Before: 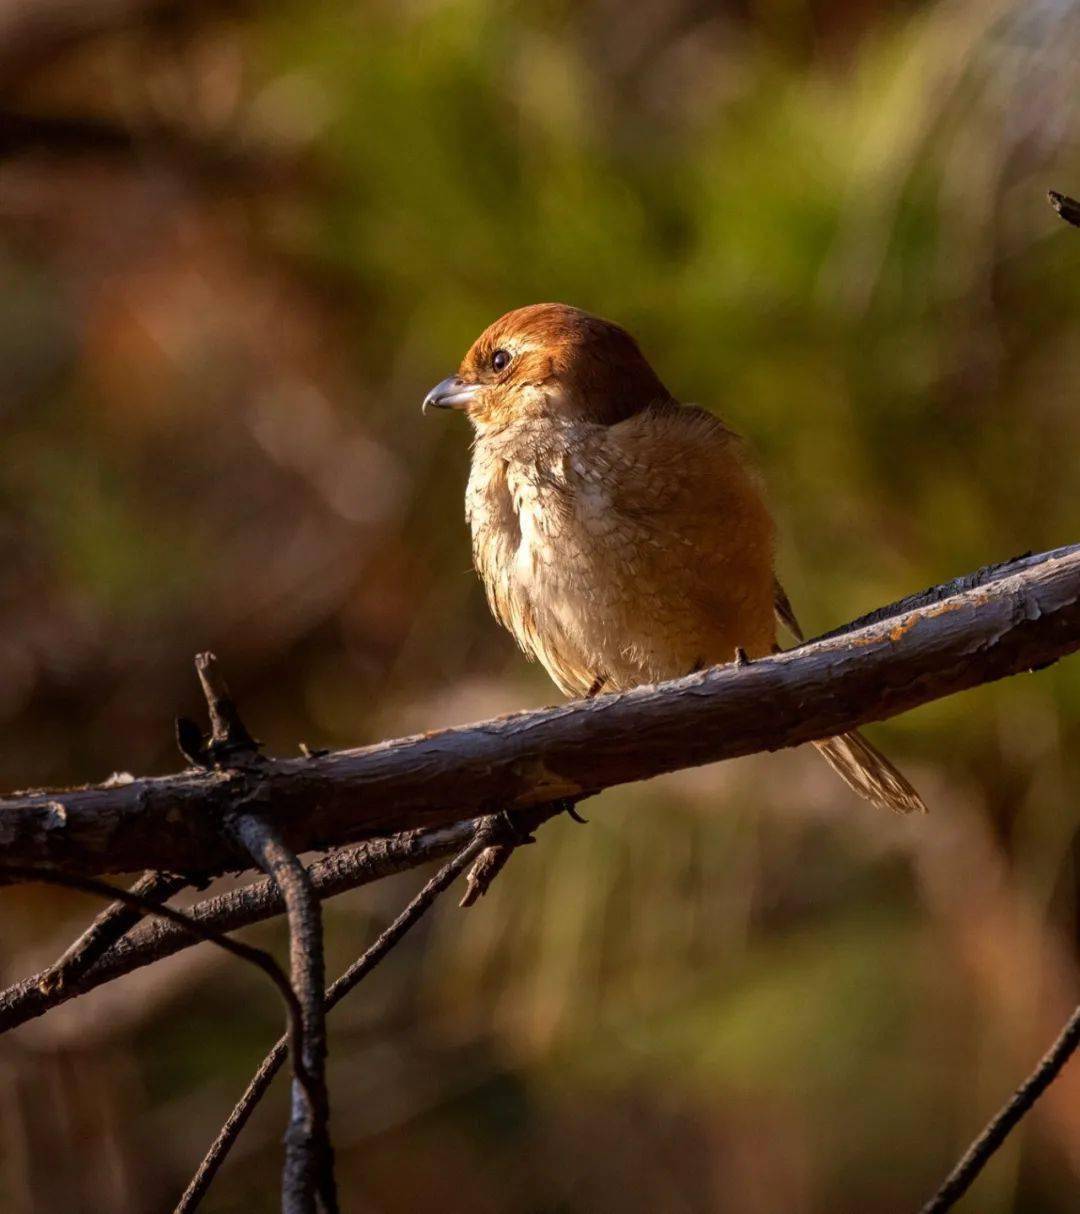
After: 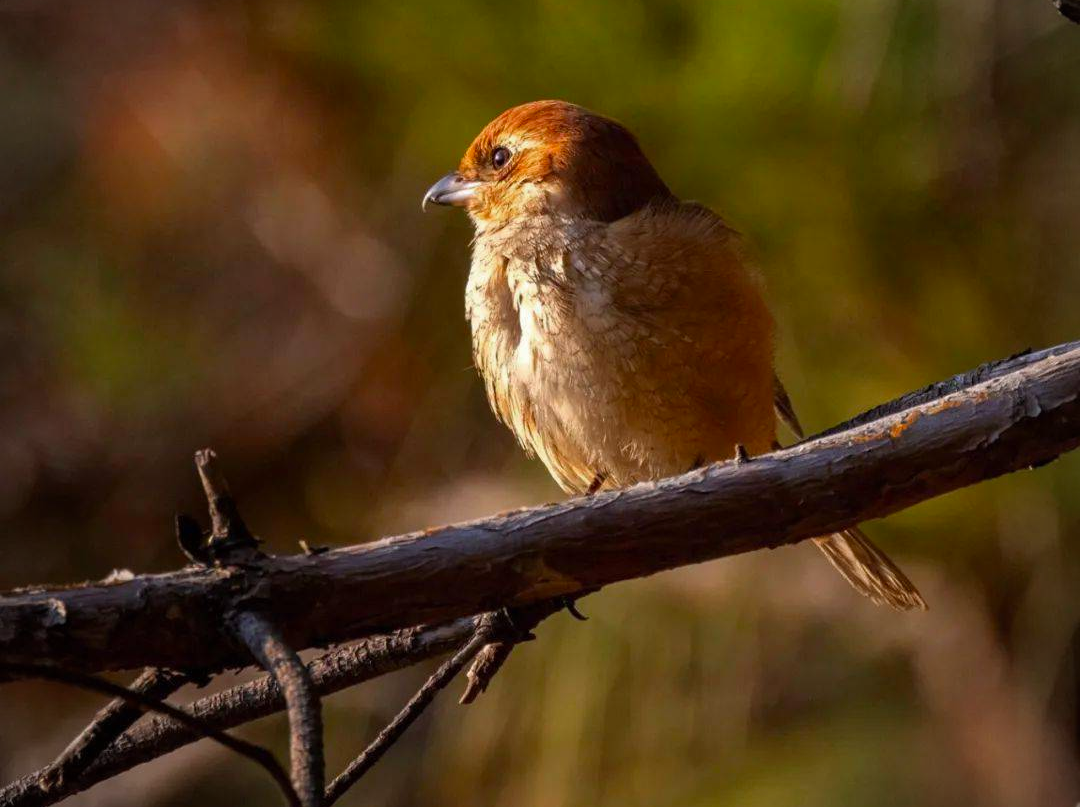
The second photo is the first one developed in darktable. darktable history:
crop: top 16.727%, bottom 16.727%
vignetting: fall-off radius 63.6%
vibrance: vibrance 100%
